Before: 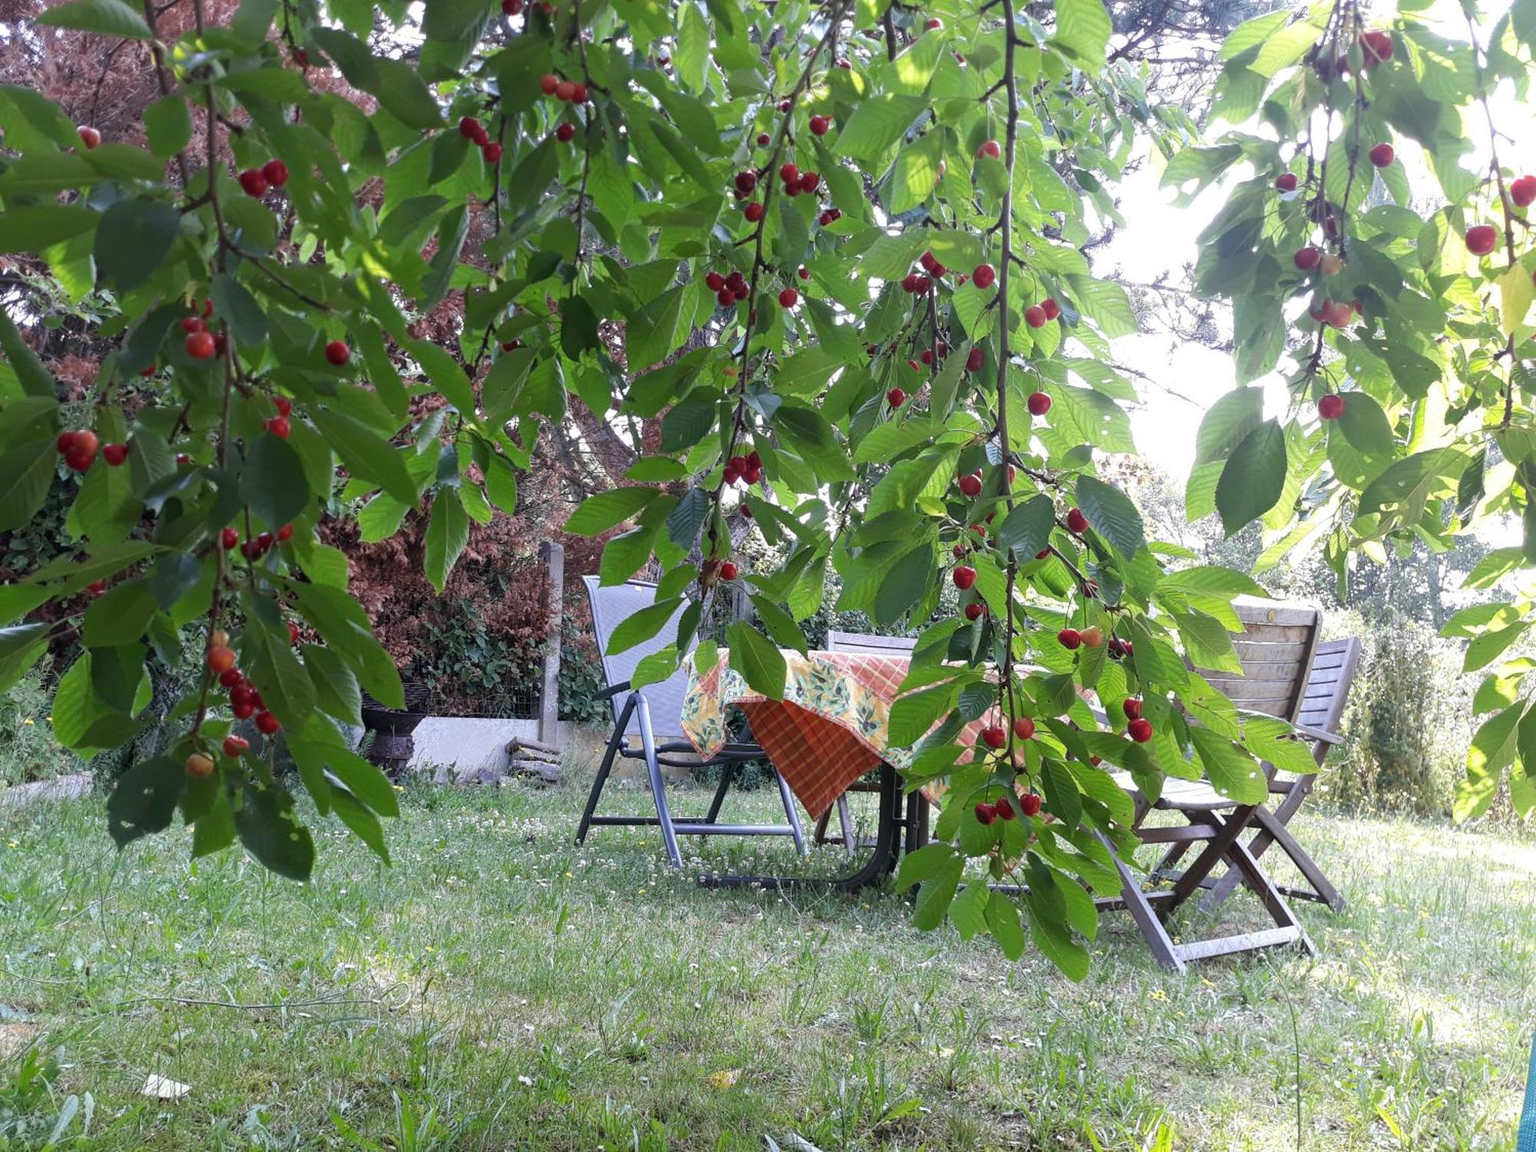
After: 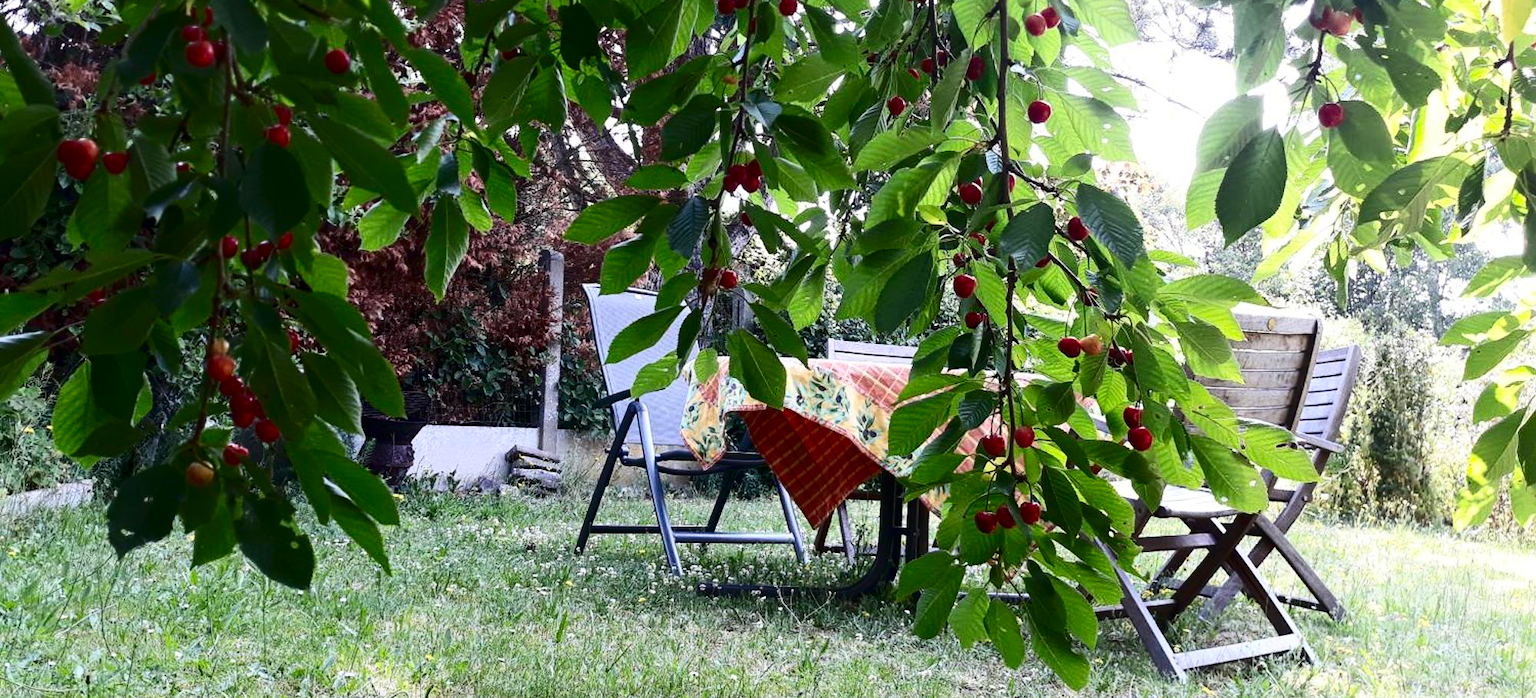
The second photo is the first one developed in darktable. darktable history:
crop and rotate: top 25.357%, bottom 13.942%
contrast brightness saturation: contrast 0.32, brightness -0.08, saturation 0.17
